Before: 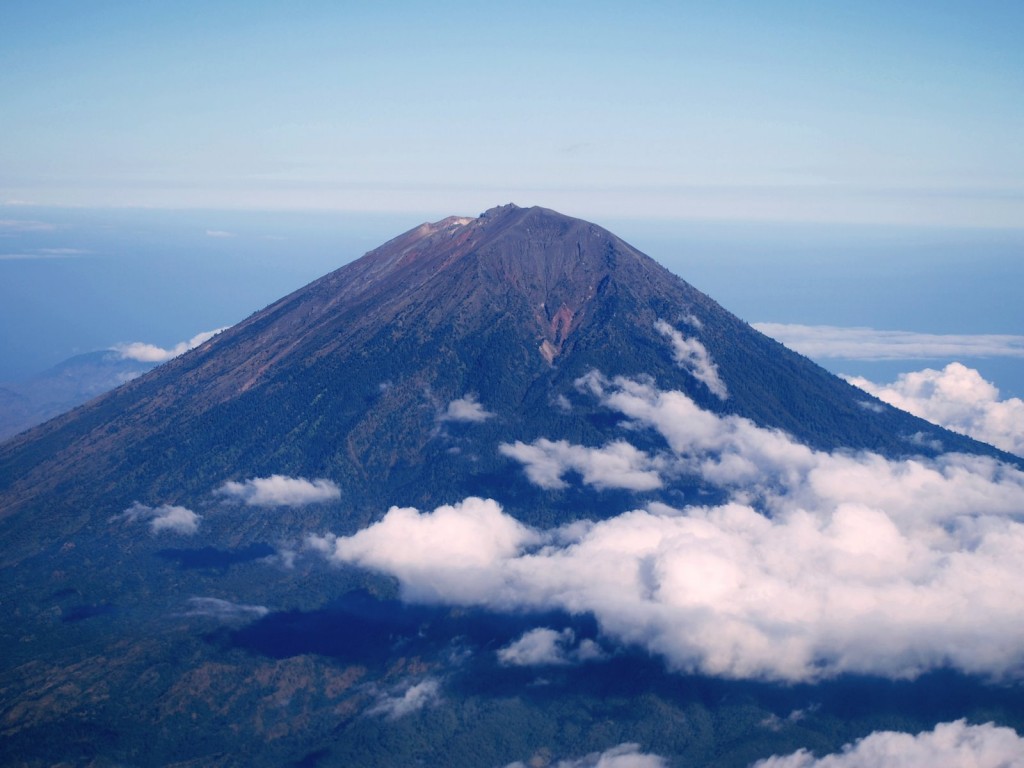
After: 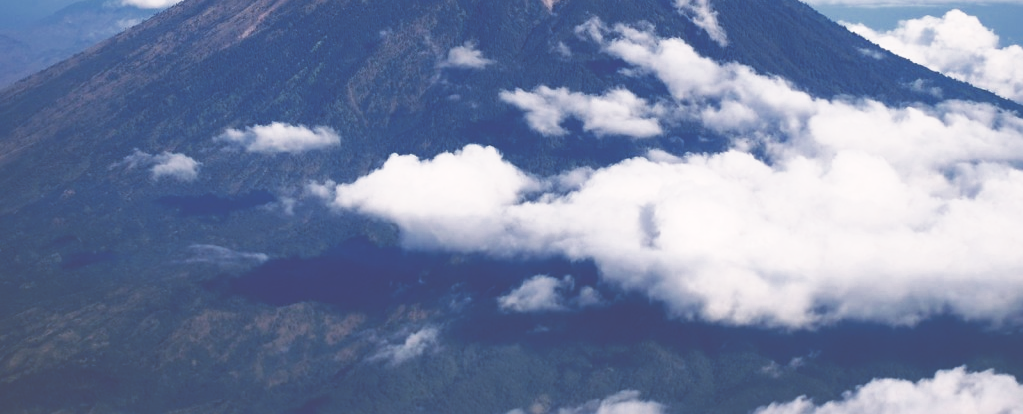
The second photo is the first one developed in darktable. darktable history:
exposure: black level correction -0.039, exposure 0.064 EV, compensate exposure bias true, compensate highlight preservation false
sharpen: amount 0.206
crop and rotate: top 46.004%, right 0.028%
shadows and highlights: shadows 42.88, highlights 7.8
base curve: curves: ch0 [(0, 0) (0.579, 0.807) (1, 1)], preserve colors none
color zones: curves: ch0 [(0, 0.5) (0.125, 0.4) (0.25, 0.5) (0.375, 0.4) (0.5, 0.4) (0.625, 0.35) (0.75, 0.35) (0.875, 0.5)]; ch1 [(0, 0.35) (0.125, 0.45) (0.25, 0.35) (0.375, 0.35) (0.5, 0.35) (0.625, 0.35) (0.75, 0.45) (0.875, 0.35)]; ch2 [(0, 0.6) (0.125, 0.5) (0.25, 0.5) (0.375, 0.6) (0.5, 0.6) (0.625, 0.5) (0.75, 0.5) (0.875, 0.5)]
